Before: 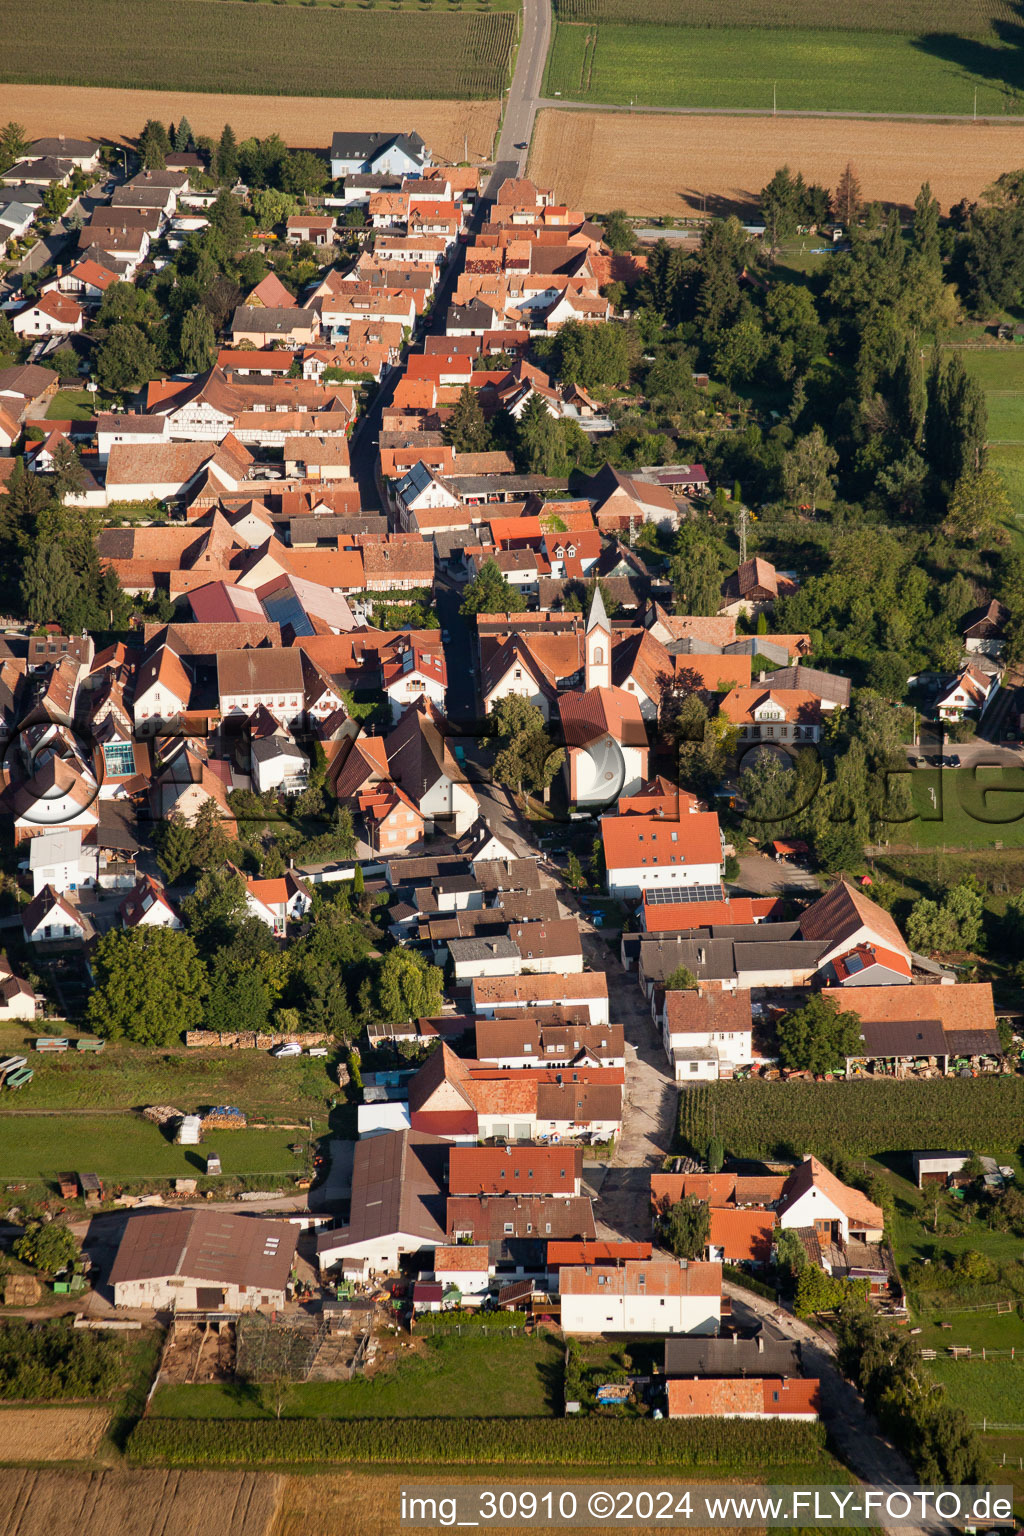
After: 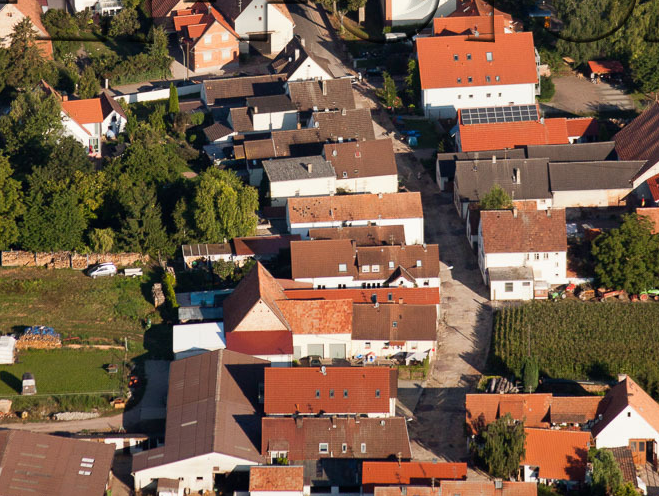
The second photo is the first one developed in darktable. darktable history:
crop: left 18.113%, top 50.829%, right 17.447%, bottom 16.837%
